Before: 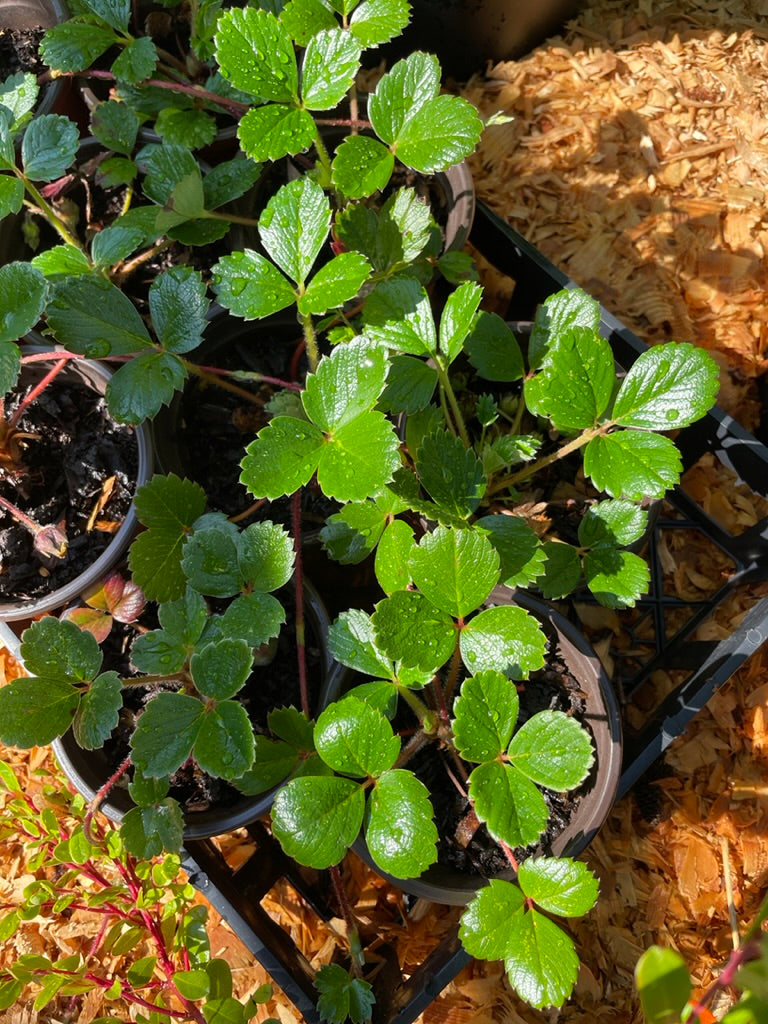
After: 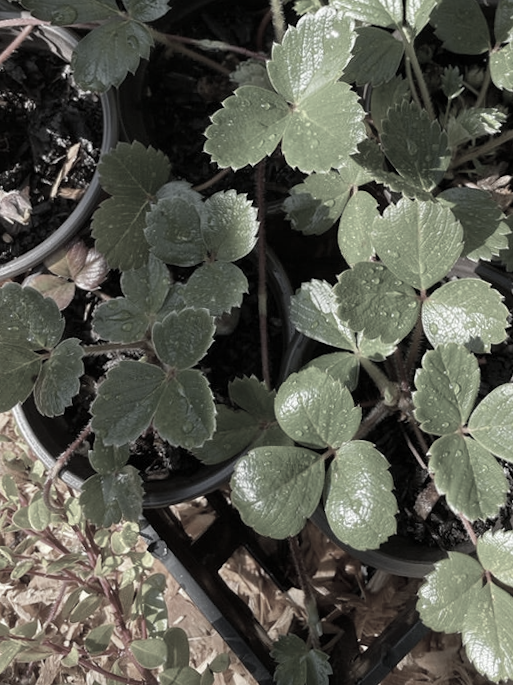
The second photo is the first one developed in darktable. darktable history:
crop and rotate: angle -0.82°, left 3.85%, top 31.828%, right 27.992%
color correction: saturation 0.2
